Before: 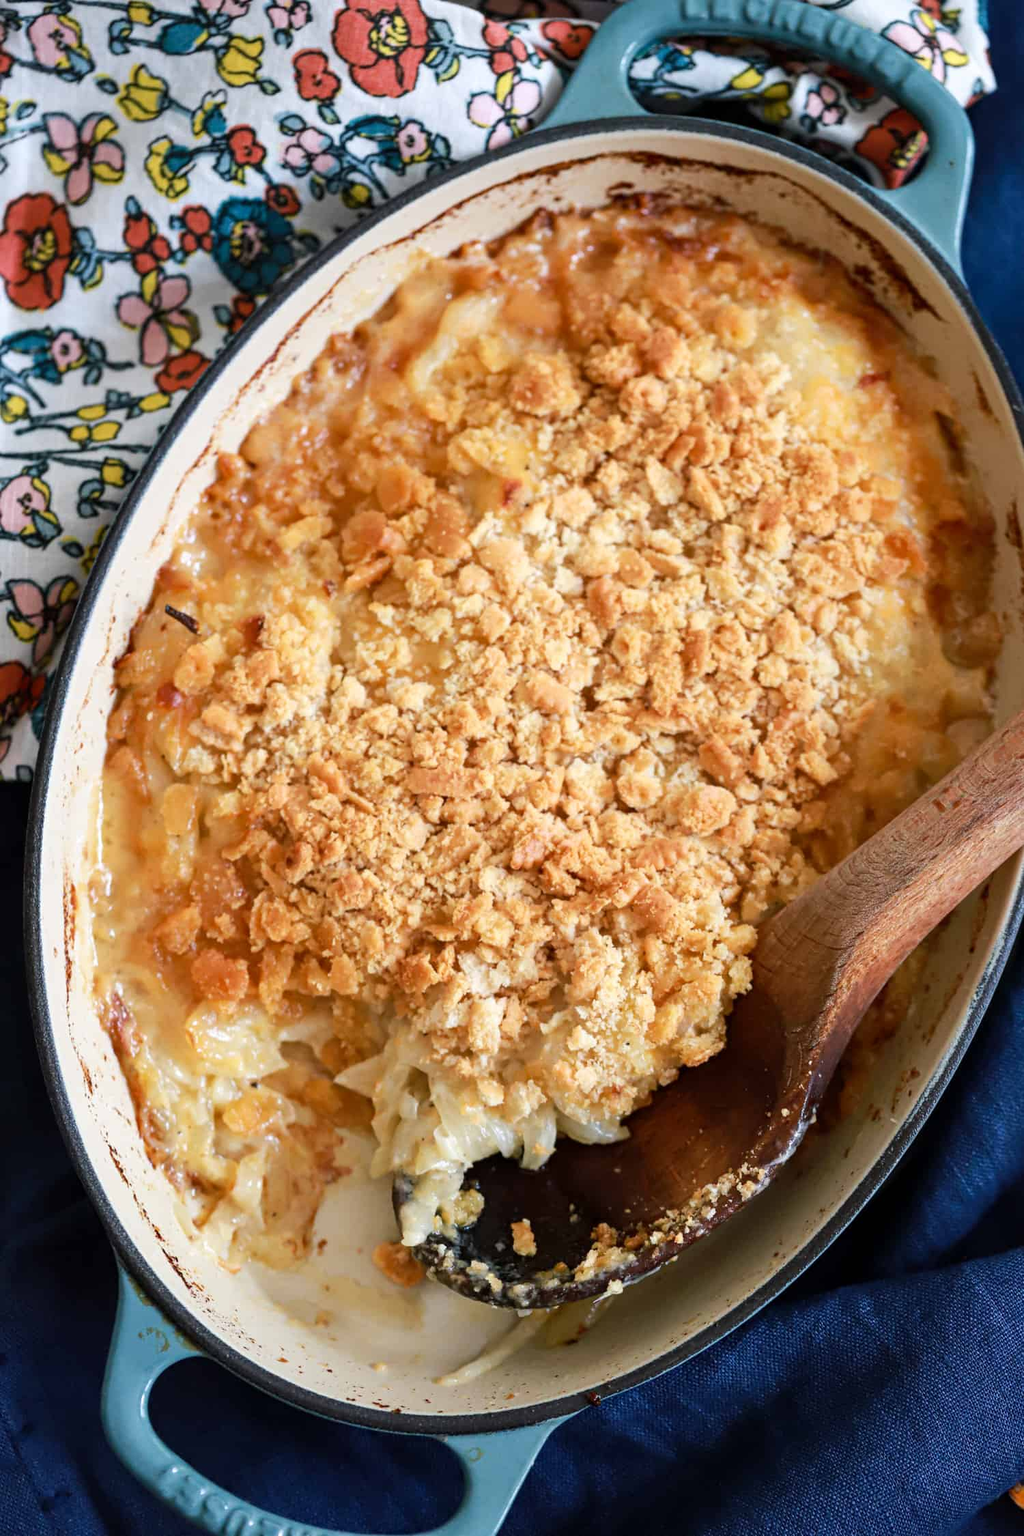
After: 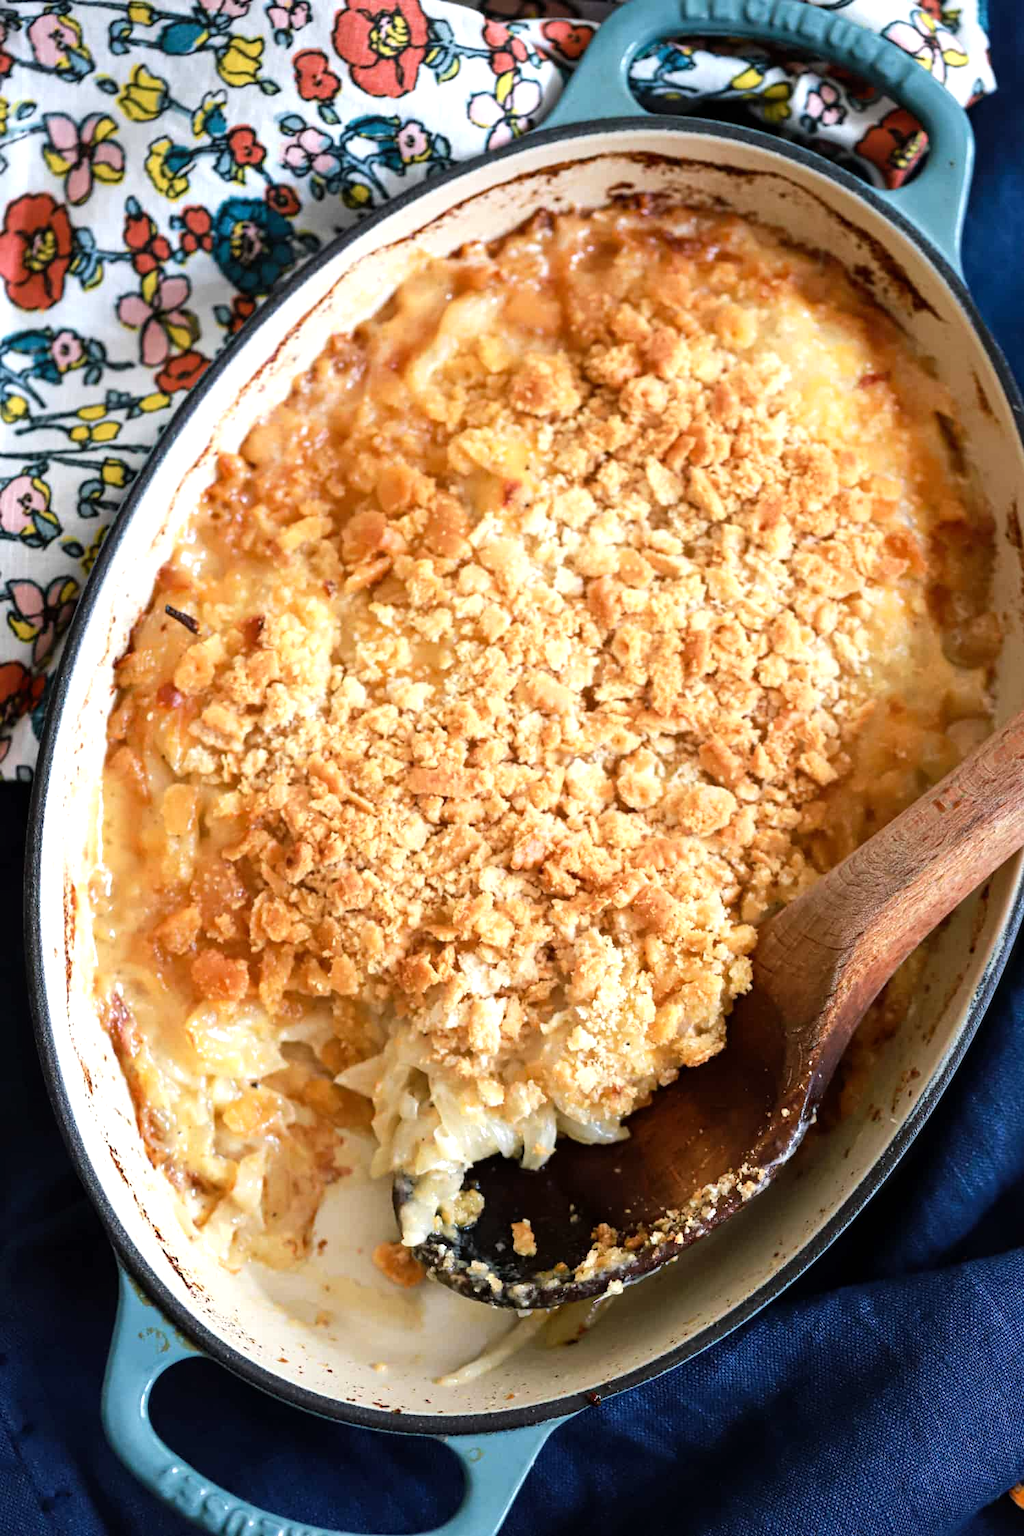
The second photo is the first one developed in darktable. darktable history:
tone equalizer: -8 EV -0.39 EV, -7 EV -0.364 EV, -6 EV -0.351 EV, -5 EV -0.21 EV, -3 EV 0.201 EV, -2 EV 0.332 EV, -1 EV 0.386 EV, +0 EV 0.441 EV
